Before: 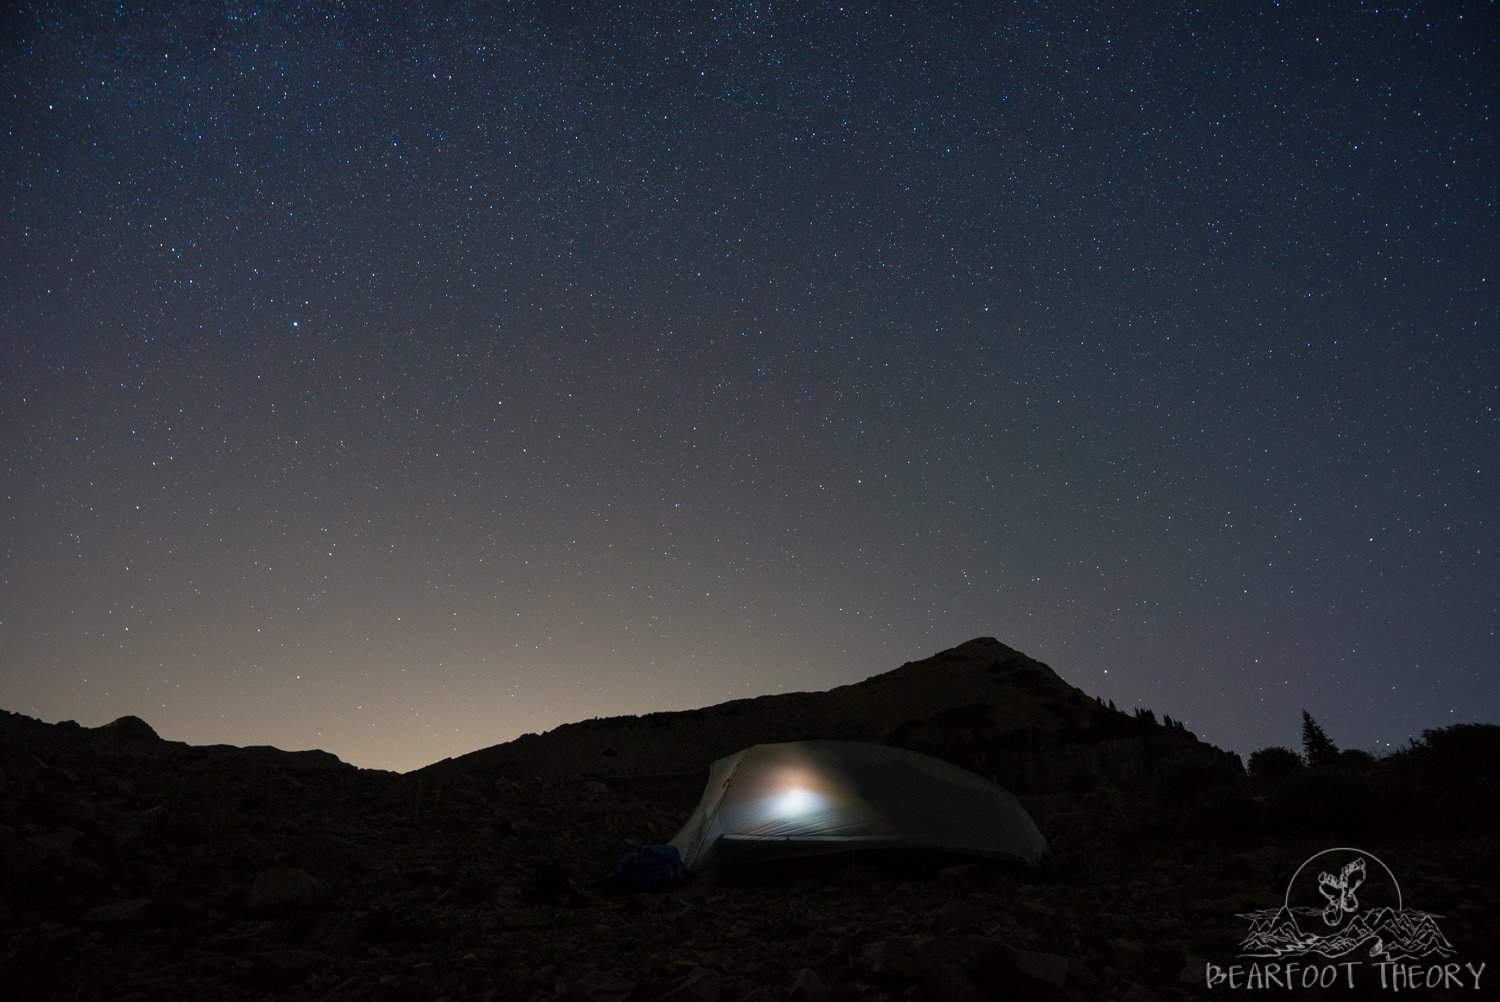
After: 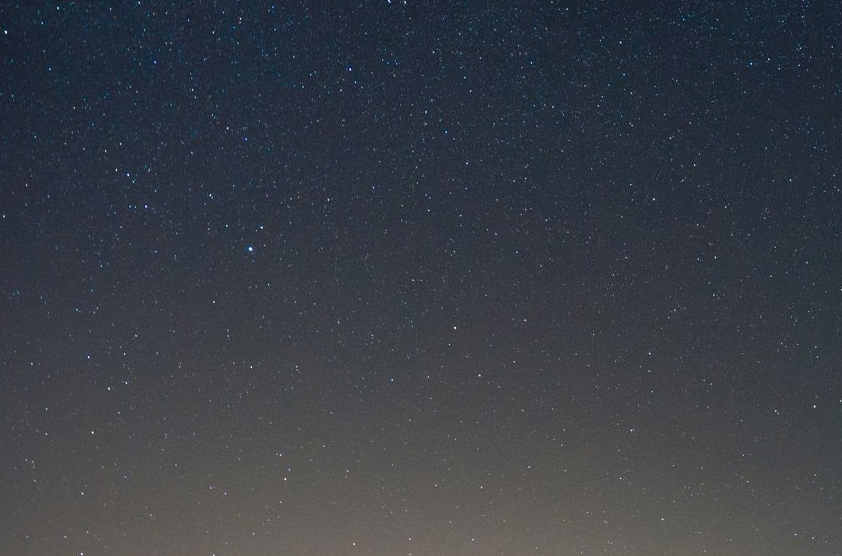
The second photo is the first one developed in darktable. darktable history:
color balance rgb: shadows lift › luminance -9.788%, shadows lift › chroma 0.743%, shadows lift › hue 110.88°, perceptual saturation grading › global saturation 9.929%, contrast 5.421%
crop and rotate: left 3.051%, top 7.549%, right 40.765%, bottom 36.871%
